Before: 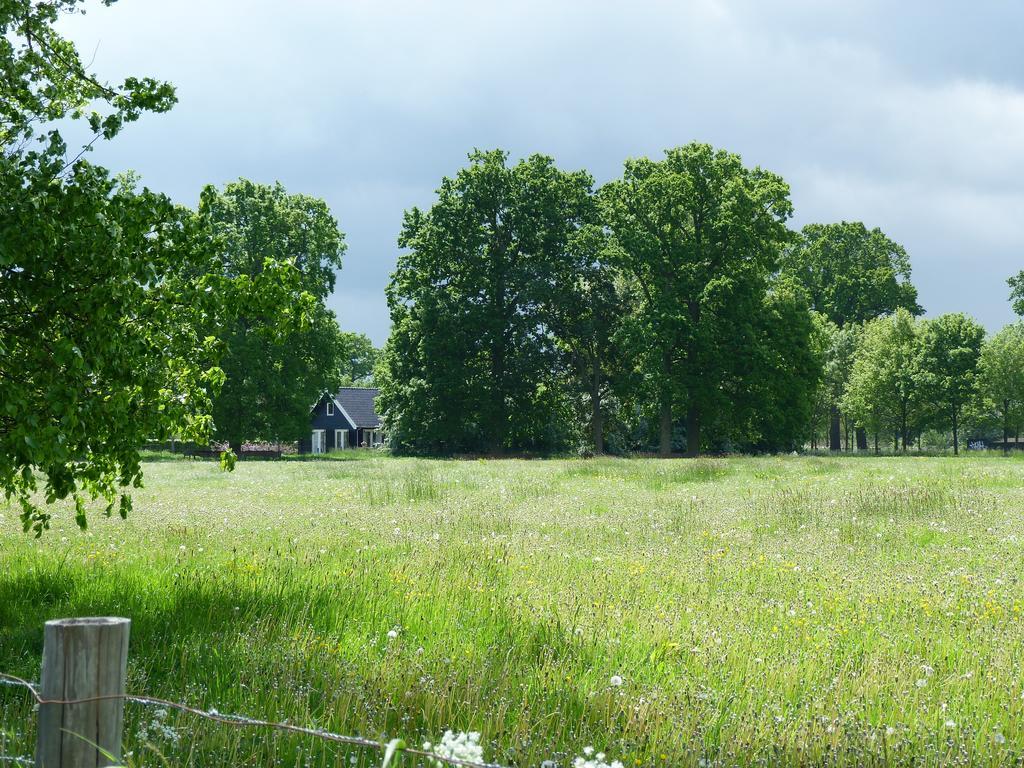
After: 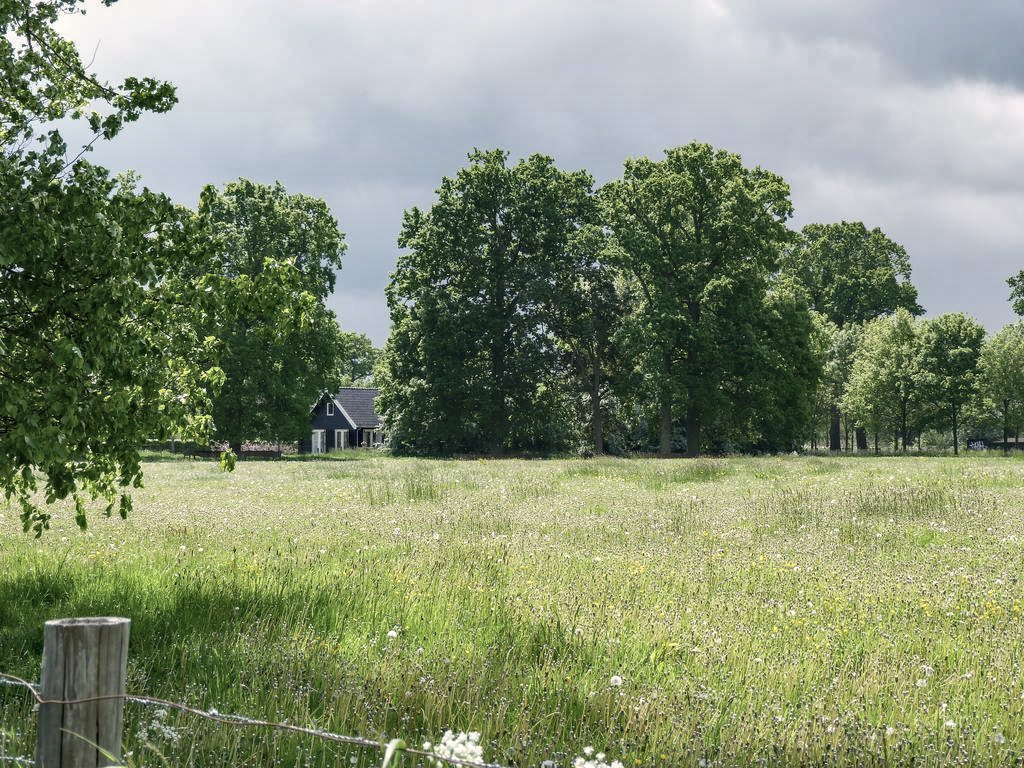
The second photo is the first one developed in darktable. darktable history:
local contrast: on, module defaults
haze removal: compatibility mode true, adaptive false
shadows and highlights: soften with gaussian
color correction: highlights a* 5.59, highlights b* 5.24, saturation 0.68
